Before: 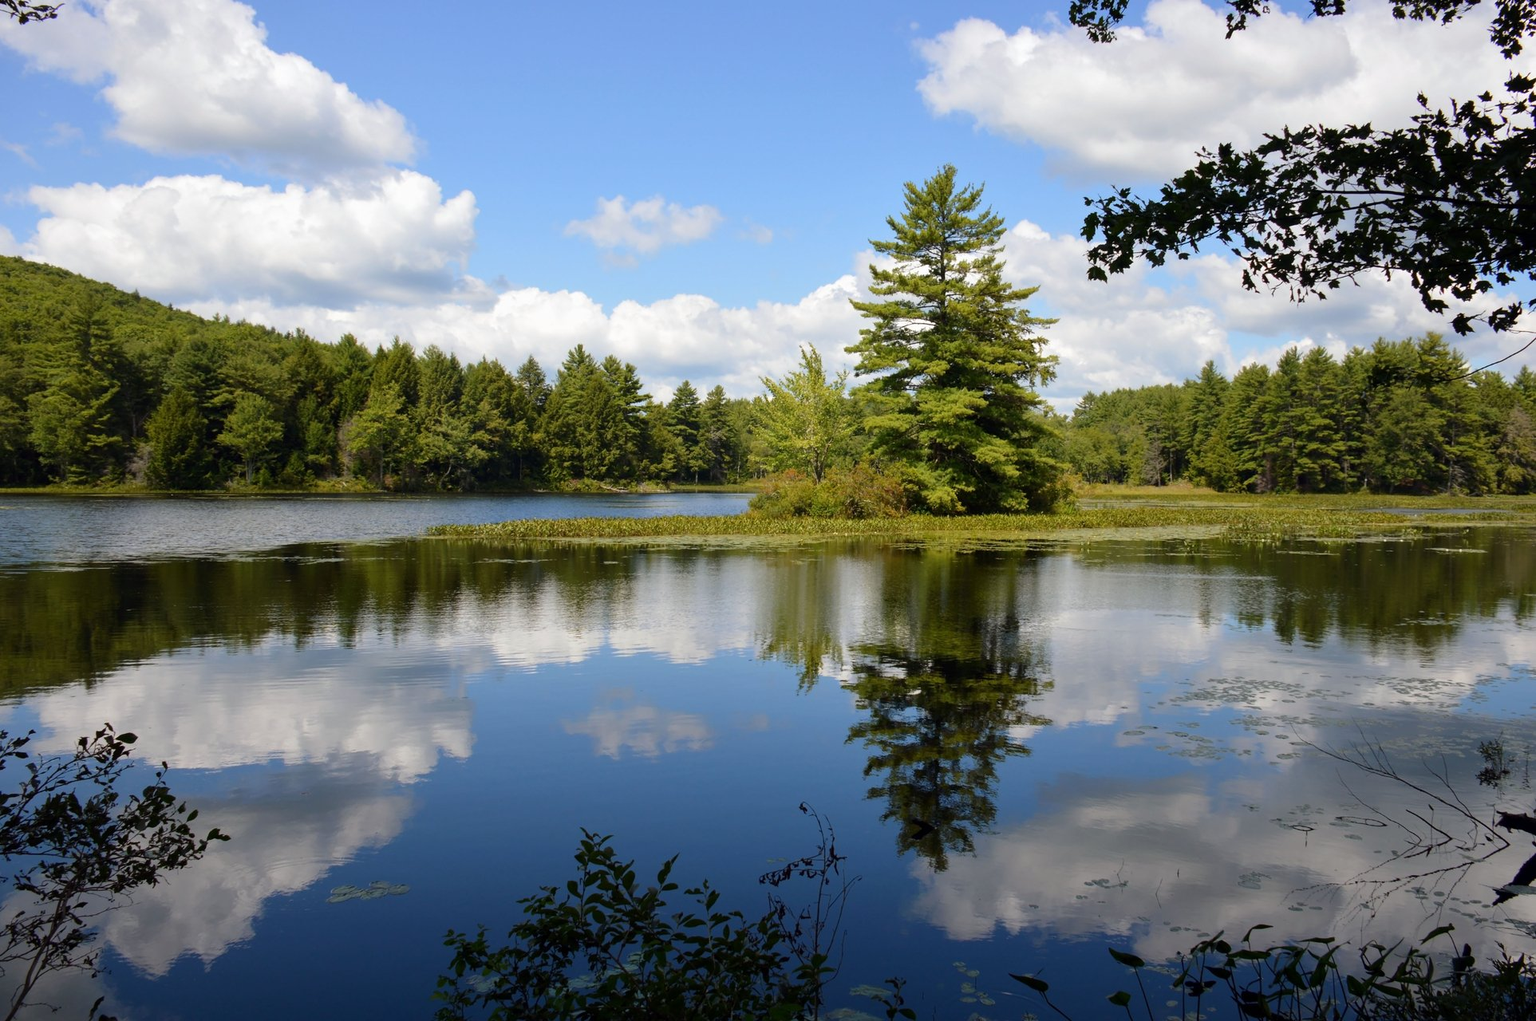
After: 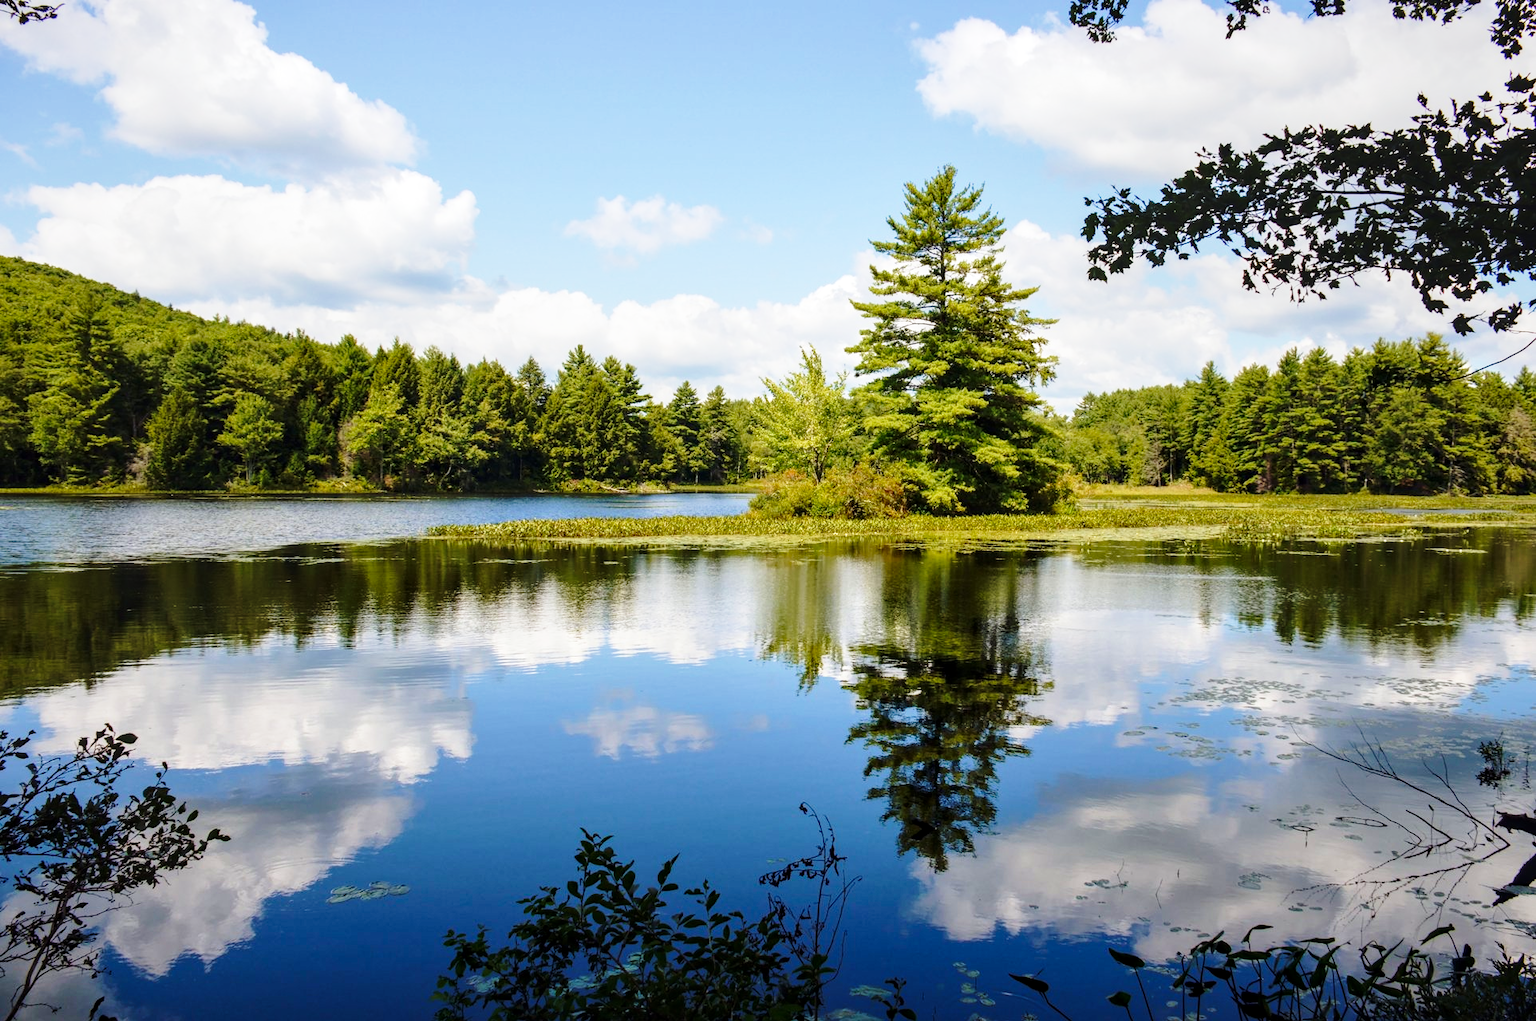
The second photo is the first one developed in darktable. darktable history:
base curve: curves: ch0 [(0, 0) (0.028, 0.03) (0.121, 0.232) (0.46, 0.748) (0.859, 0.968) (1, 1)], preserve colors none
local contrast: on, module defaults
velvia: on, module defaults
